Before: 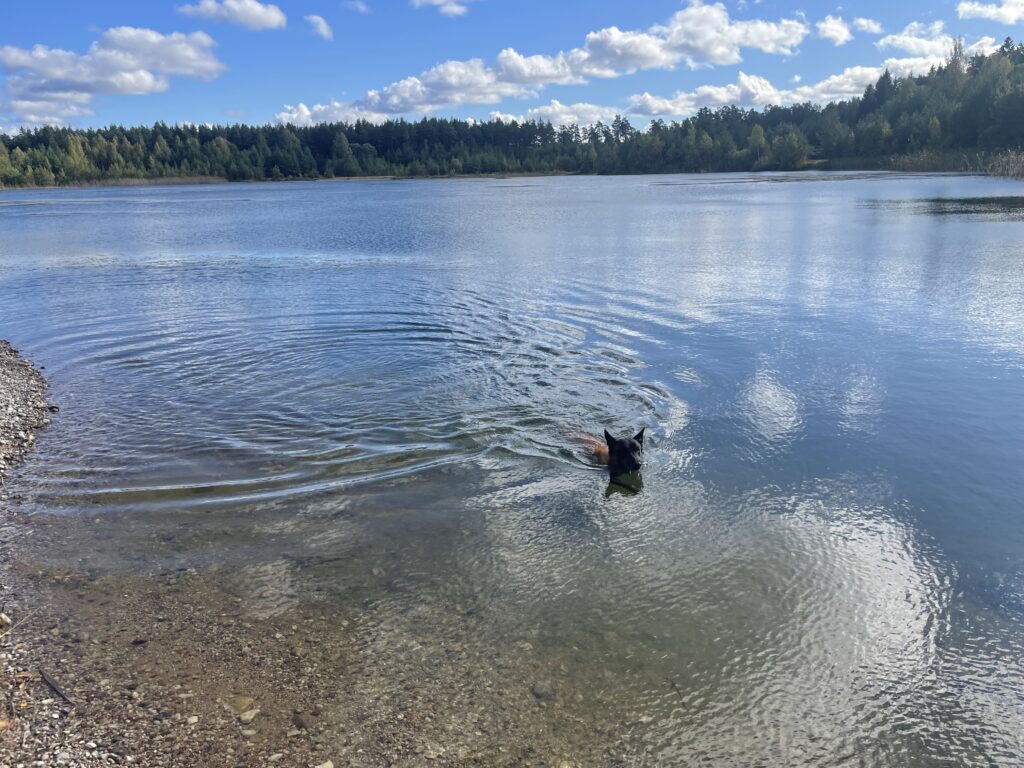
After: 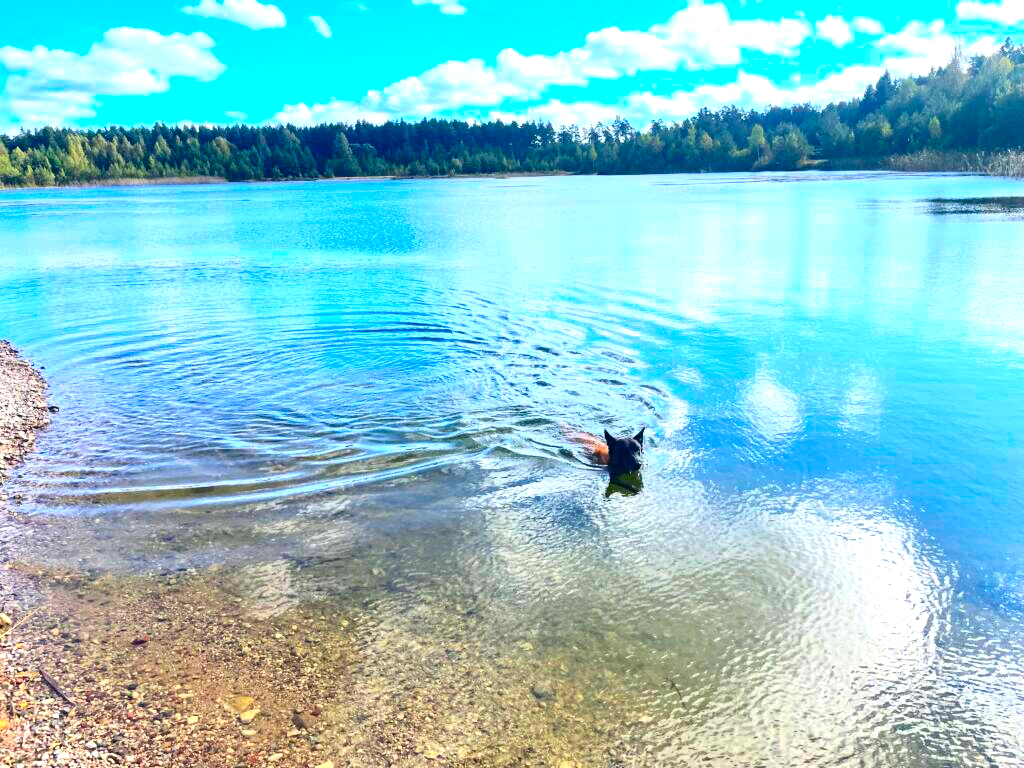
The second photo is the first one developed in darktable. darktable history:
contrast brightness saturation: contrast 0.26, brightness 0.02, saturation 0.87
exposure: black level correction 0, exposure 1.1 EV, compensate exposure bias true, compensate highlight preservation false
local contrast: mode bilateral grid, contrast 15, coarseness 36, detail 105%, midtone range 0.2
